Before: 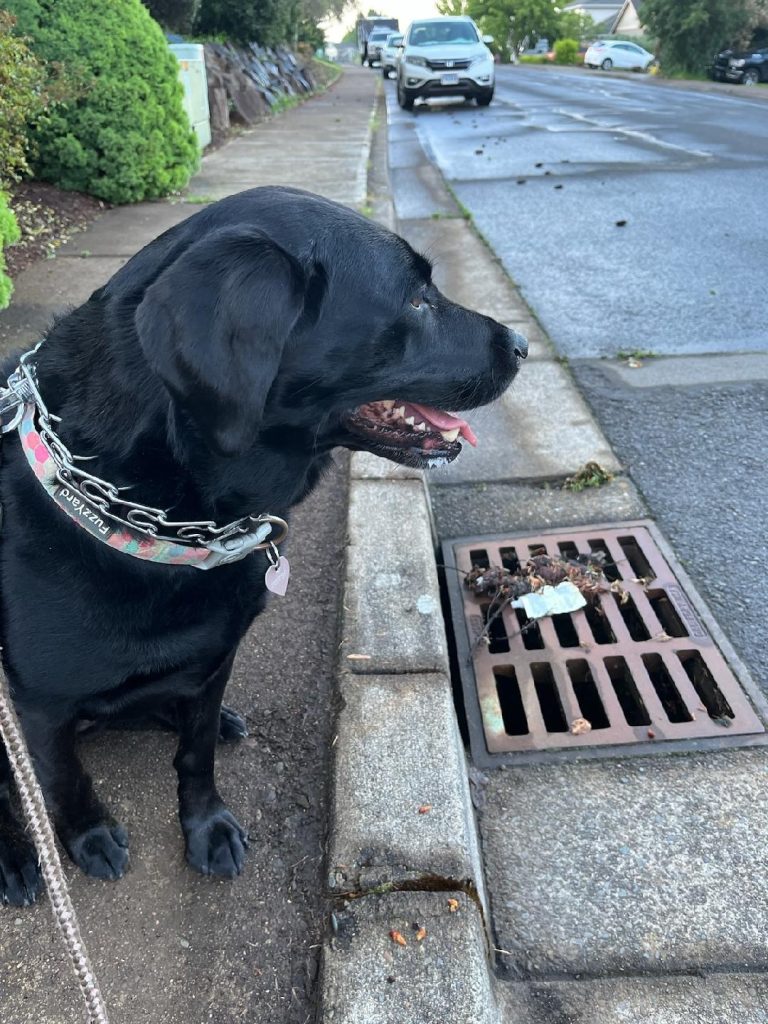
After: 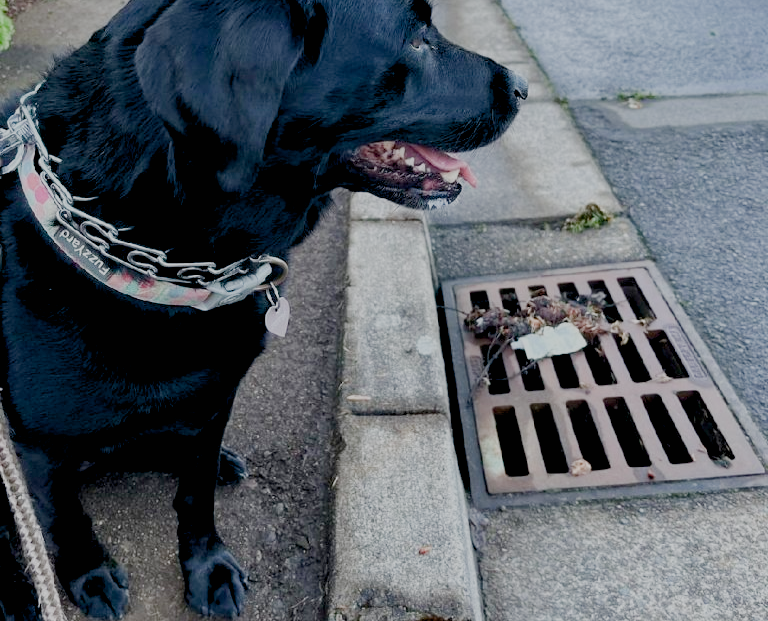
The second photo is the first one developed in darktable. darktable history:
crop and rotate: top 25.357%, bottom 13.942%
sigmoid: contrast 1.05, skew -0.15
color balance rgb: shadows lift › luminance -9.41%, highlights gain › luminance 17.6%, global offset › luminance -1.45%, perceptual saturation grading › highlights -17.77%, perceptual saturation grading › mid-tones 33.1%, perceptual saturation grading › shadows 50.52%, global vibrance 24.22%
color correction: saturation 0.8
